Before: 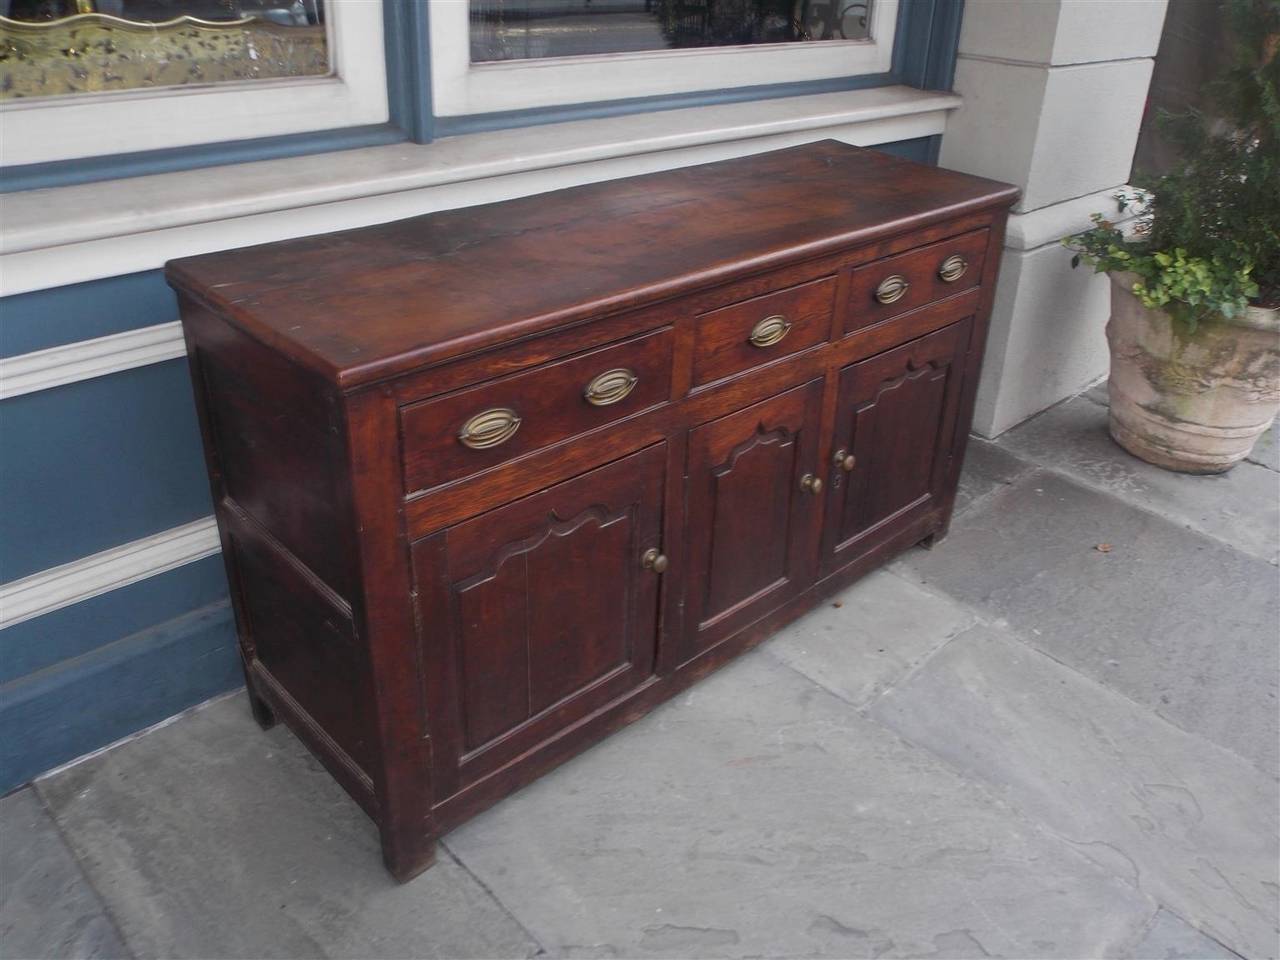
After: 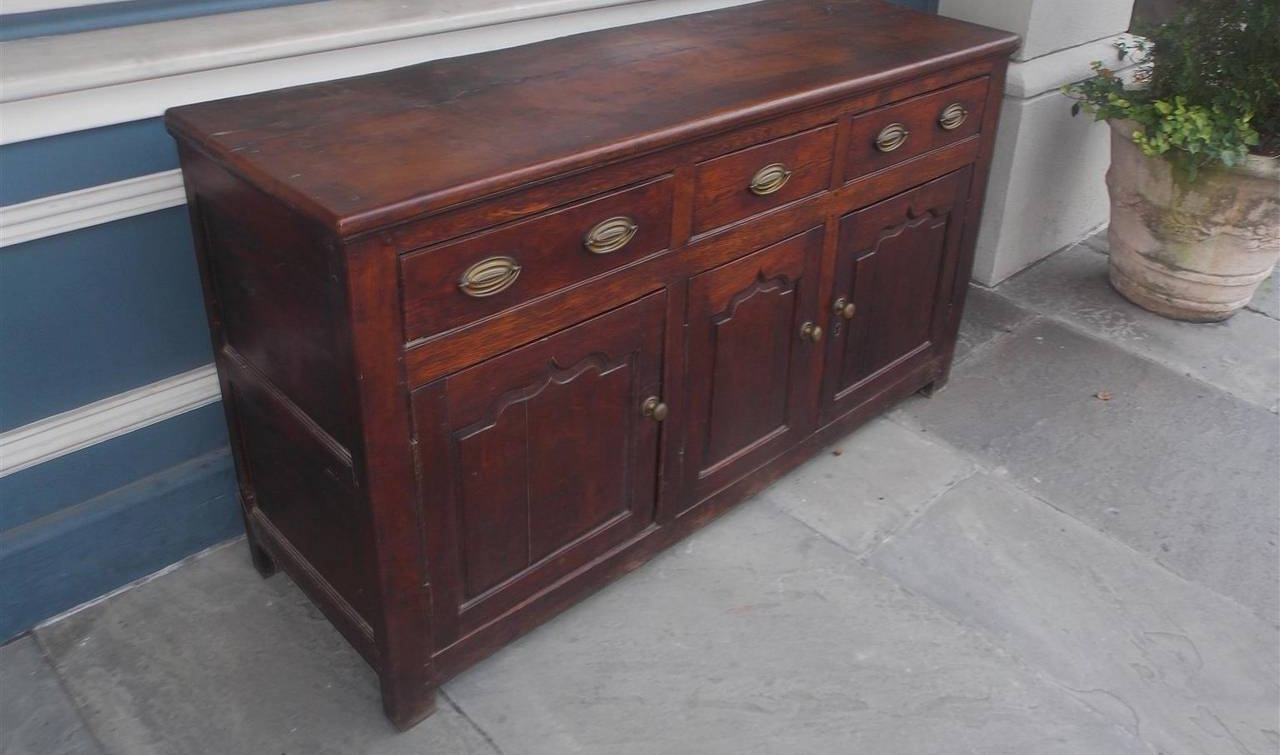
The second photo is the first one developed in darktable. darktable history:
crop and rotate: top 15.893%, bottom 5.417%
contrast equalizer: y [[0.5, 0.488, 0.462, 0.461, 0.491, 0.5], [0.5 ×6], [0.5 ×6], [0 ×6], [0 ×6]]
